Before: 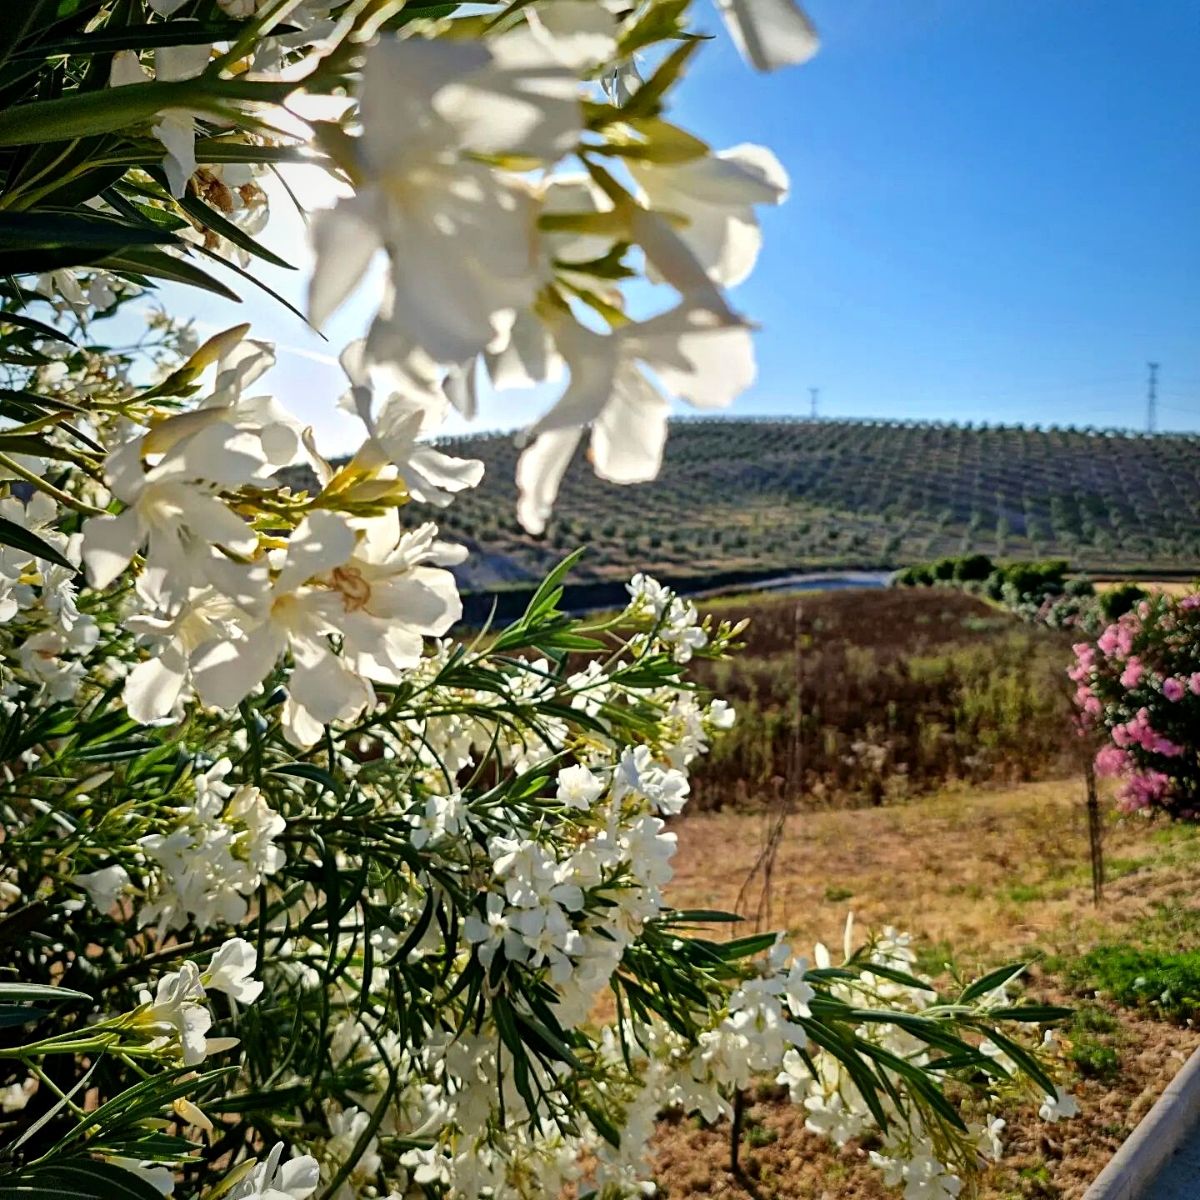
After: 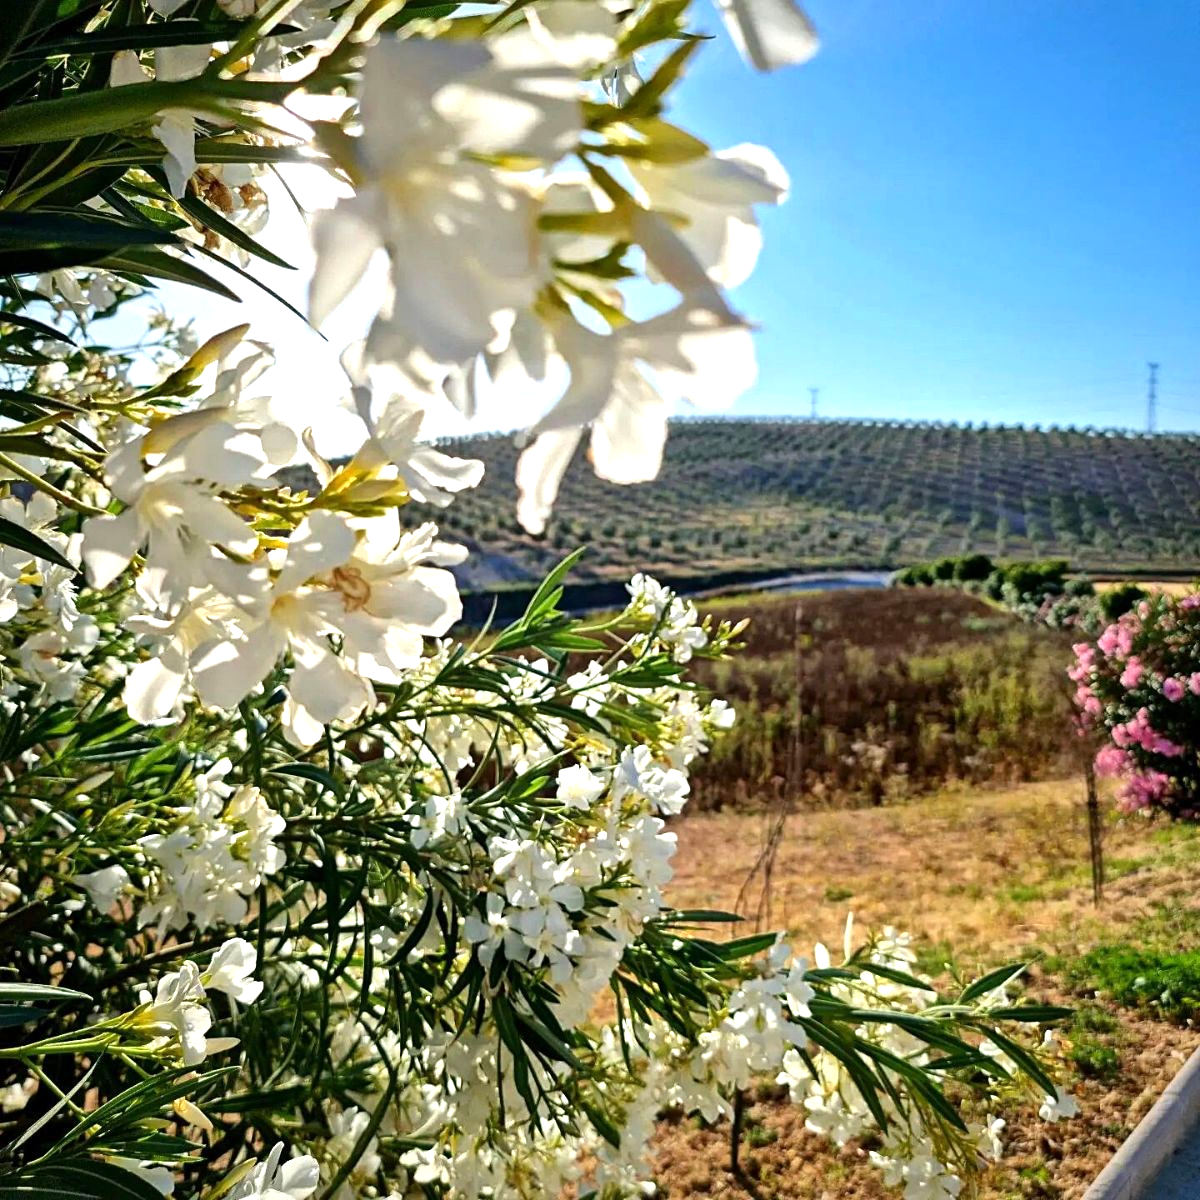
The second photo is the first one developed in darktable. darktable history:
exposure: exposure 0.554 EV, compensate highlight preservation false
